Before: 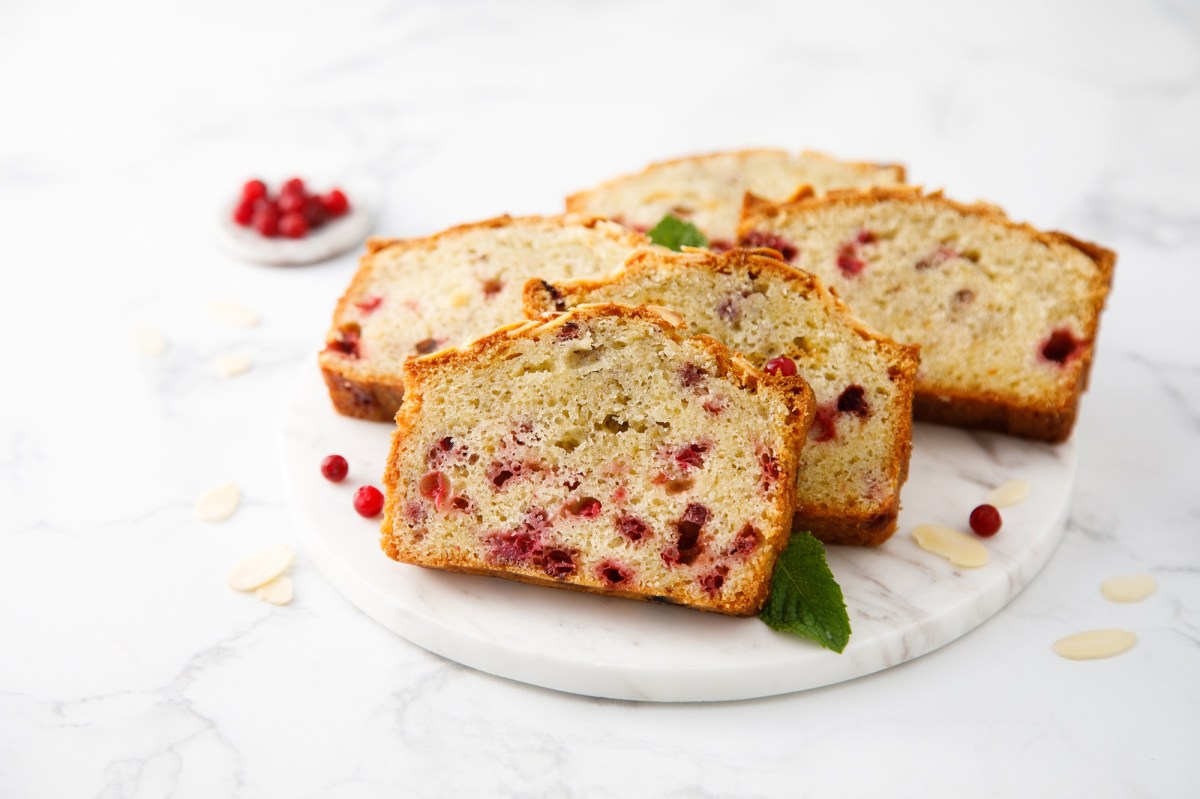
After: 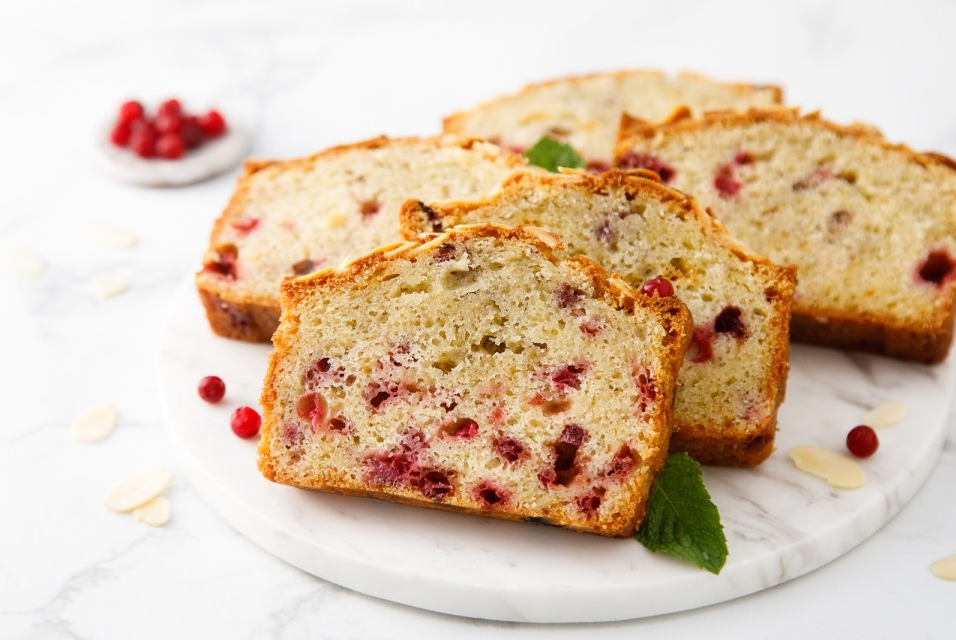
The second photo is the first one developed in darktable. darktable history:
crop and rotate: left 10.297%, top 9.984%, right 10.022%, bottom 9.91%
